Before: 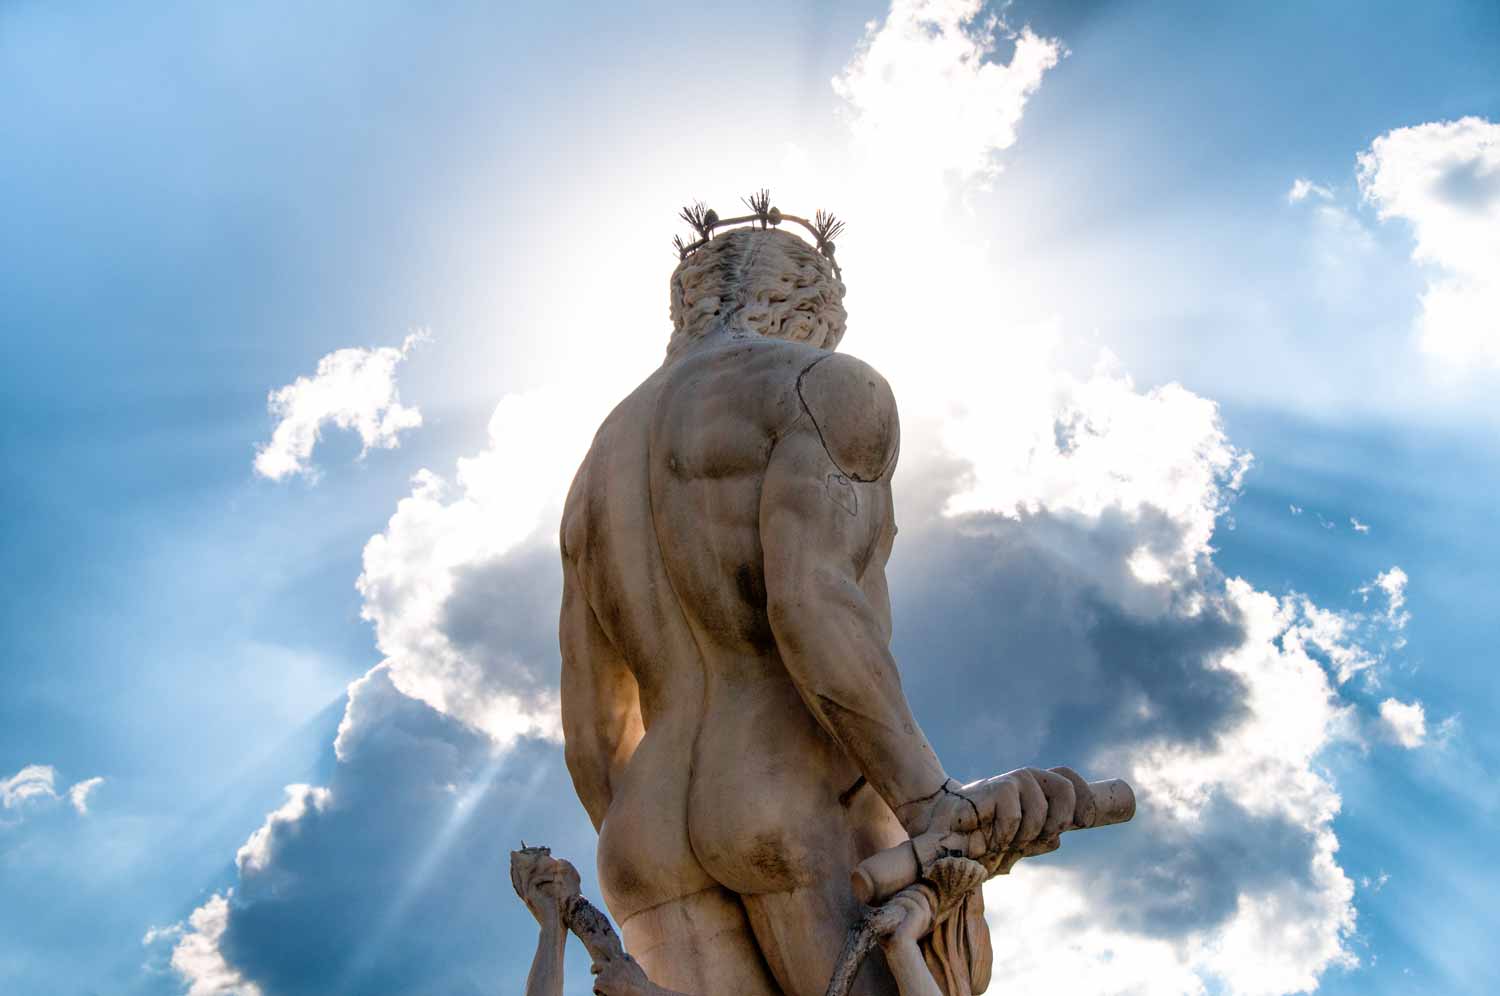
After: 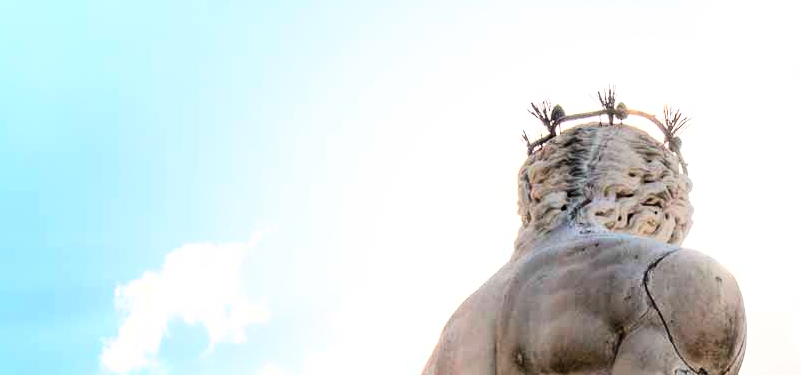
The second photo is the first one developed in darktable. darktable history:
base curve: curves: ch0 [(0, 0) (0.007, 0.004) (0.027, 0.03) (0.046, 0.07) (0.207, 0.54) (0.442, 0.872) (0.673, 0.972) (1, 1)]
crop: left 10.232%, top 10.584%, right 36.301%, bottom 51.701%
